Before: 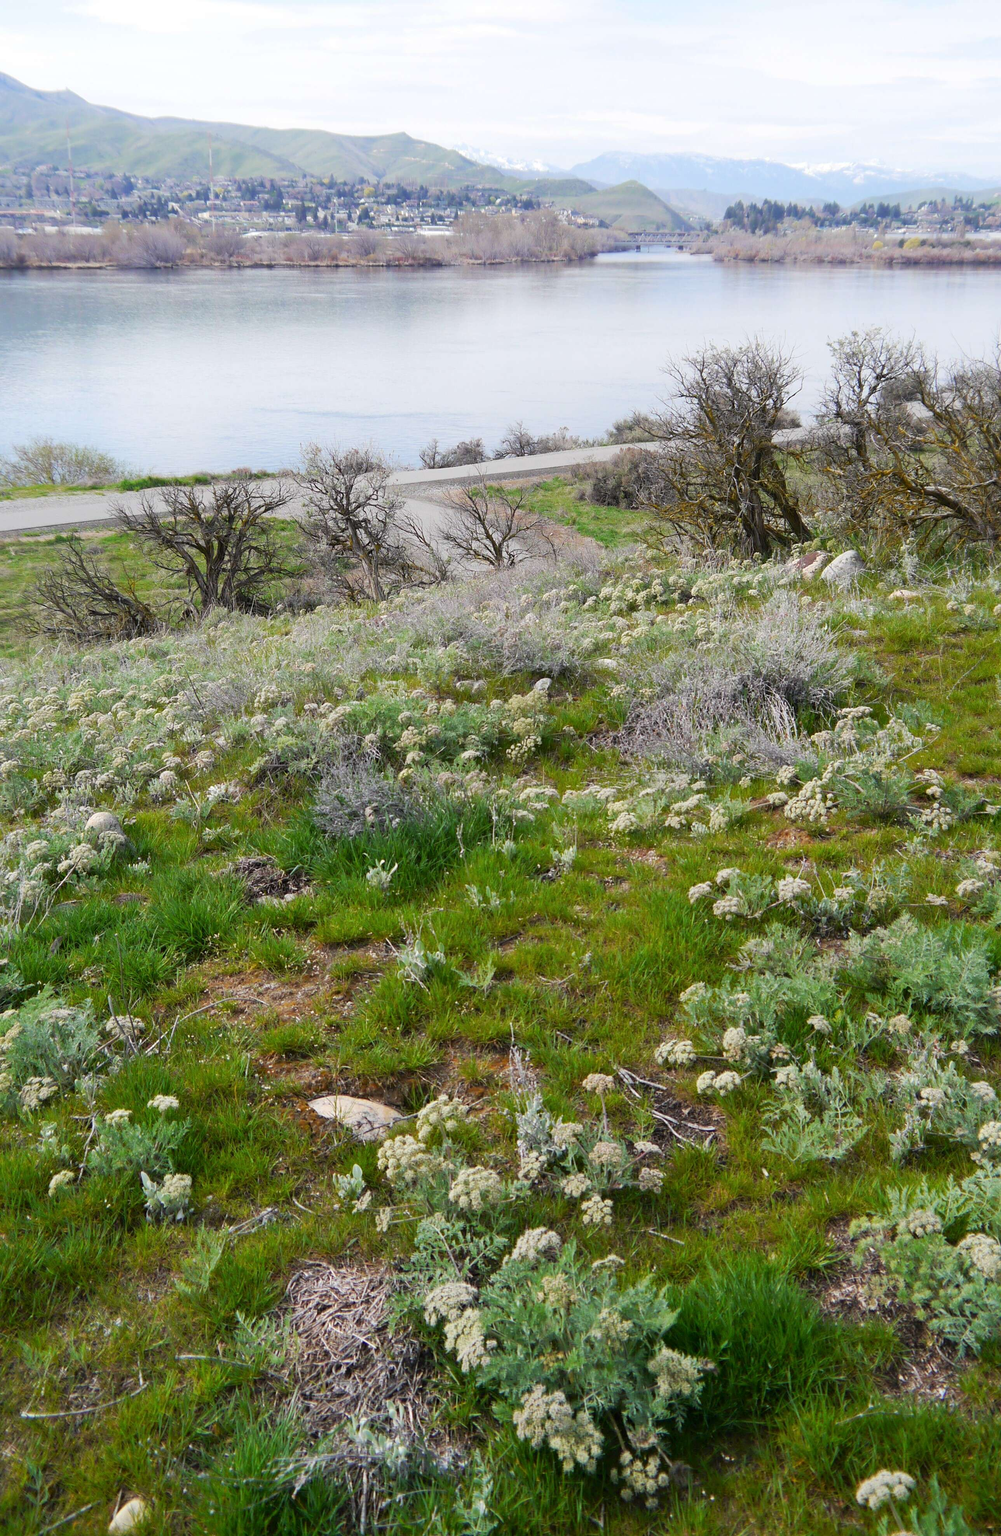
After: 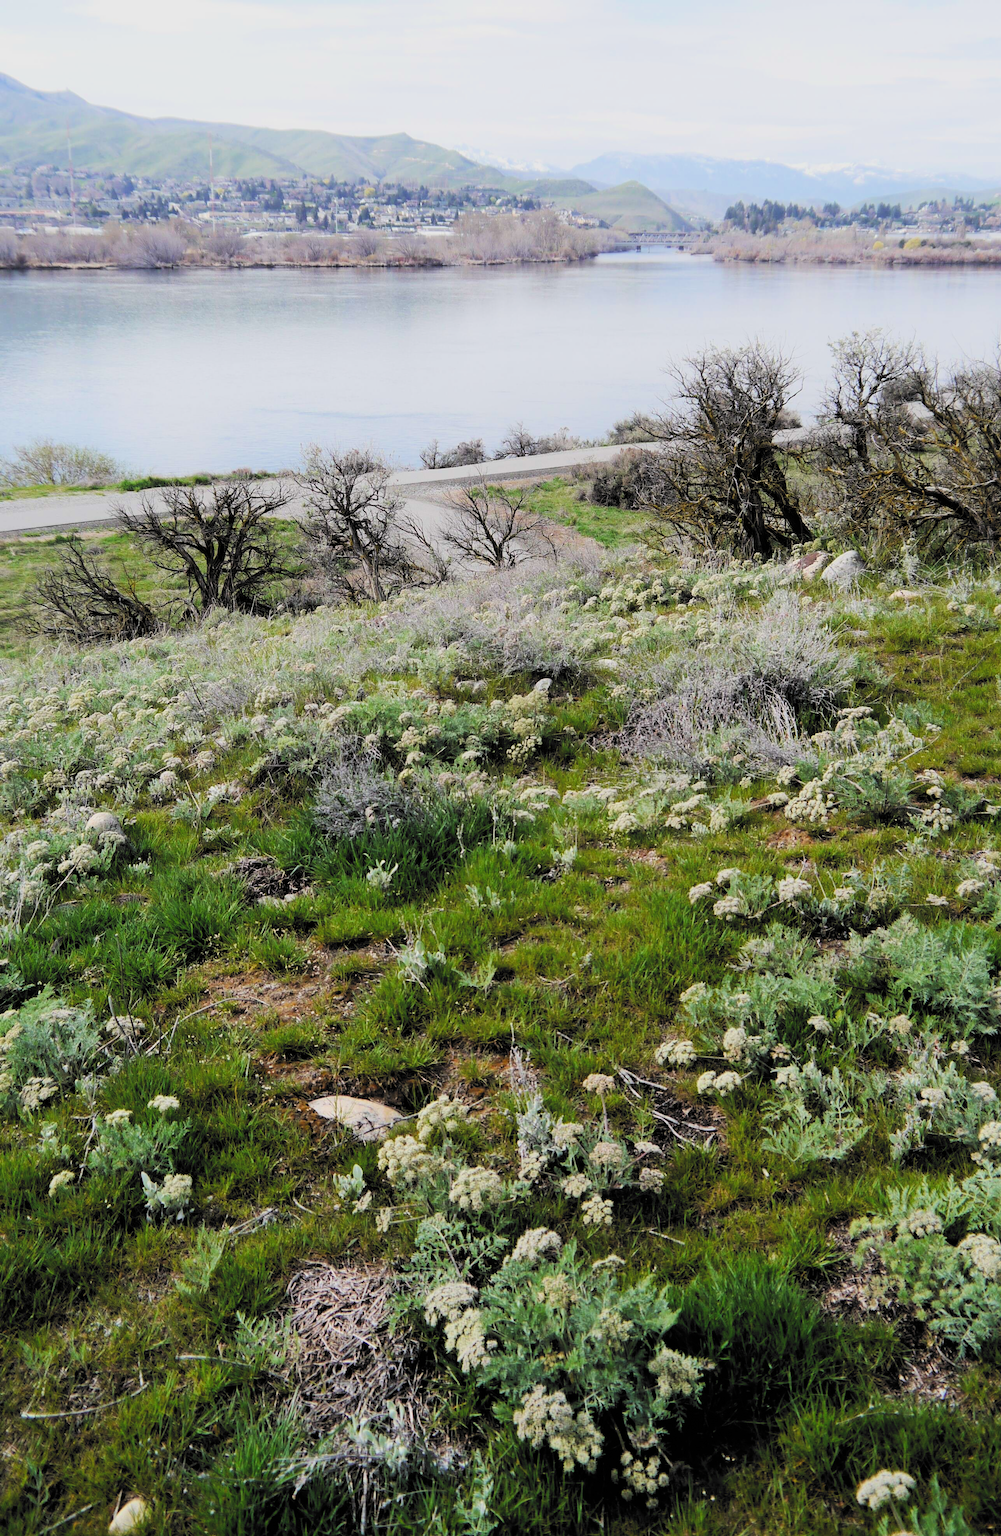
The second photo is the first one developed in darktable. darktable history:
tone equalizer: edges refinement/feathering 500, mask exposure compensation -1.57 EV, preserve details no
filmic rgb: black relative exposure -5.05 EV, white relative exposure 3.97 EV, hardness 2.89, contrast 1.39, highlights saturation mix -30.67%, color science v6 (2022)
